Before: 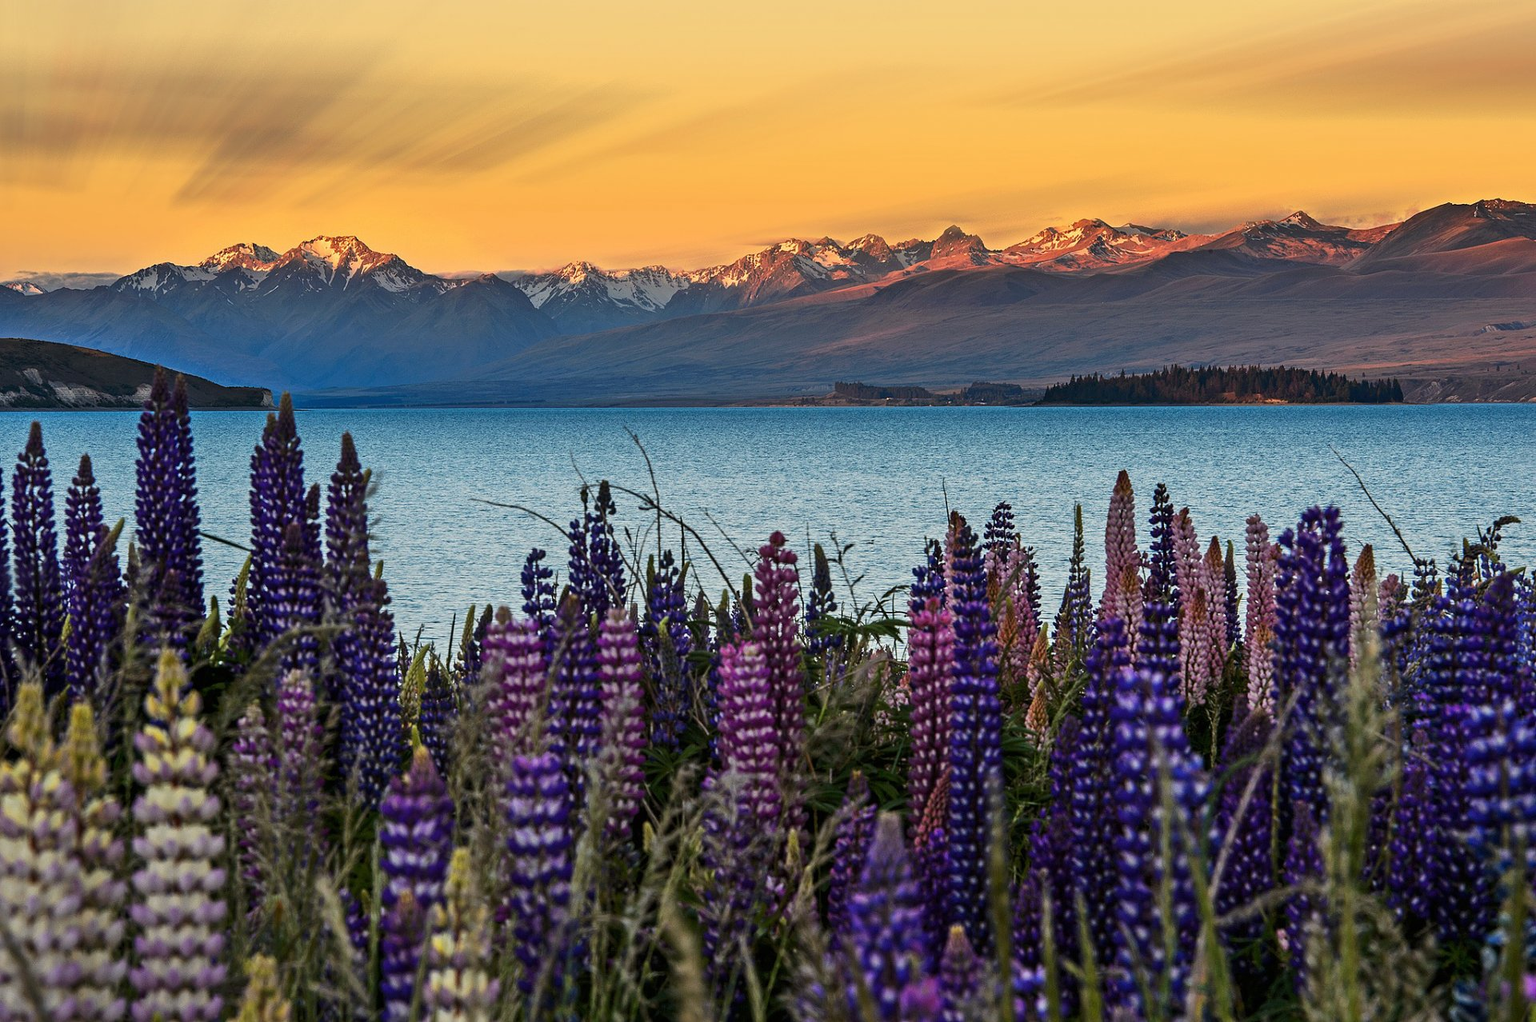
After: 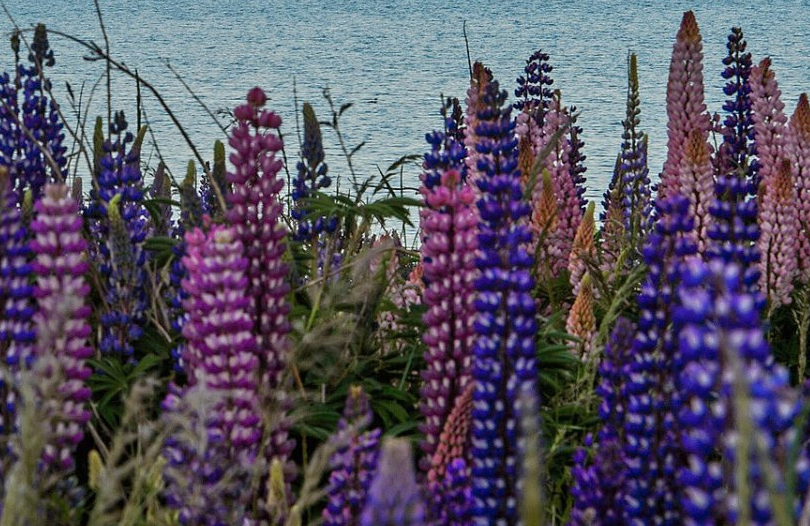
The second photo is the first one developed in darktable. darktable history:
shadows and highlights: on, module defaults
crop: left 37.264%, top 45.178%, right 20.526%, bottom 13.631%
